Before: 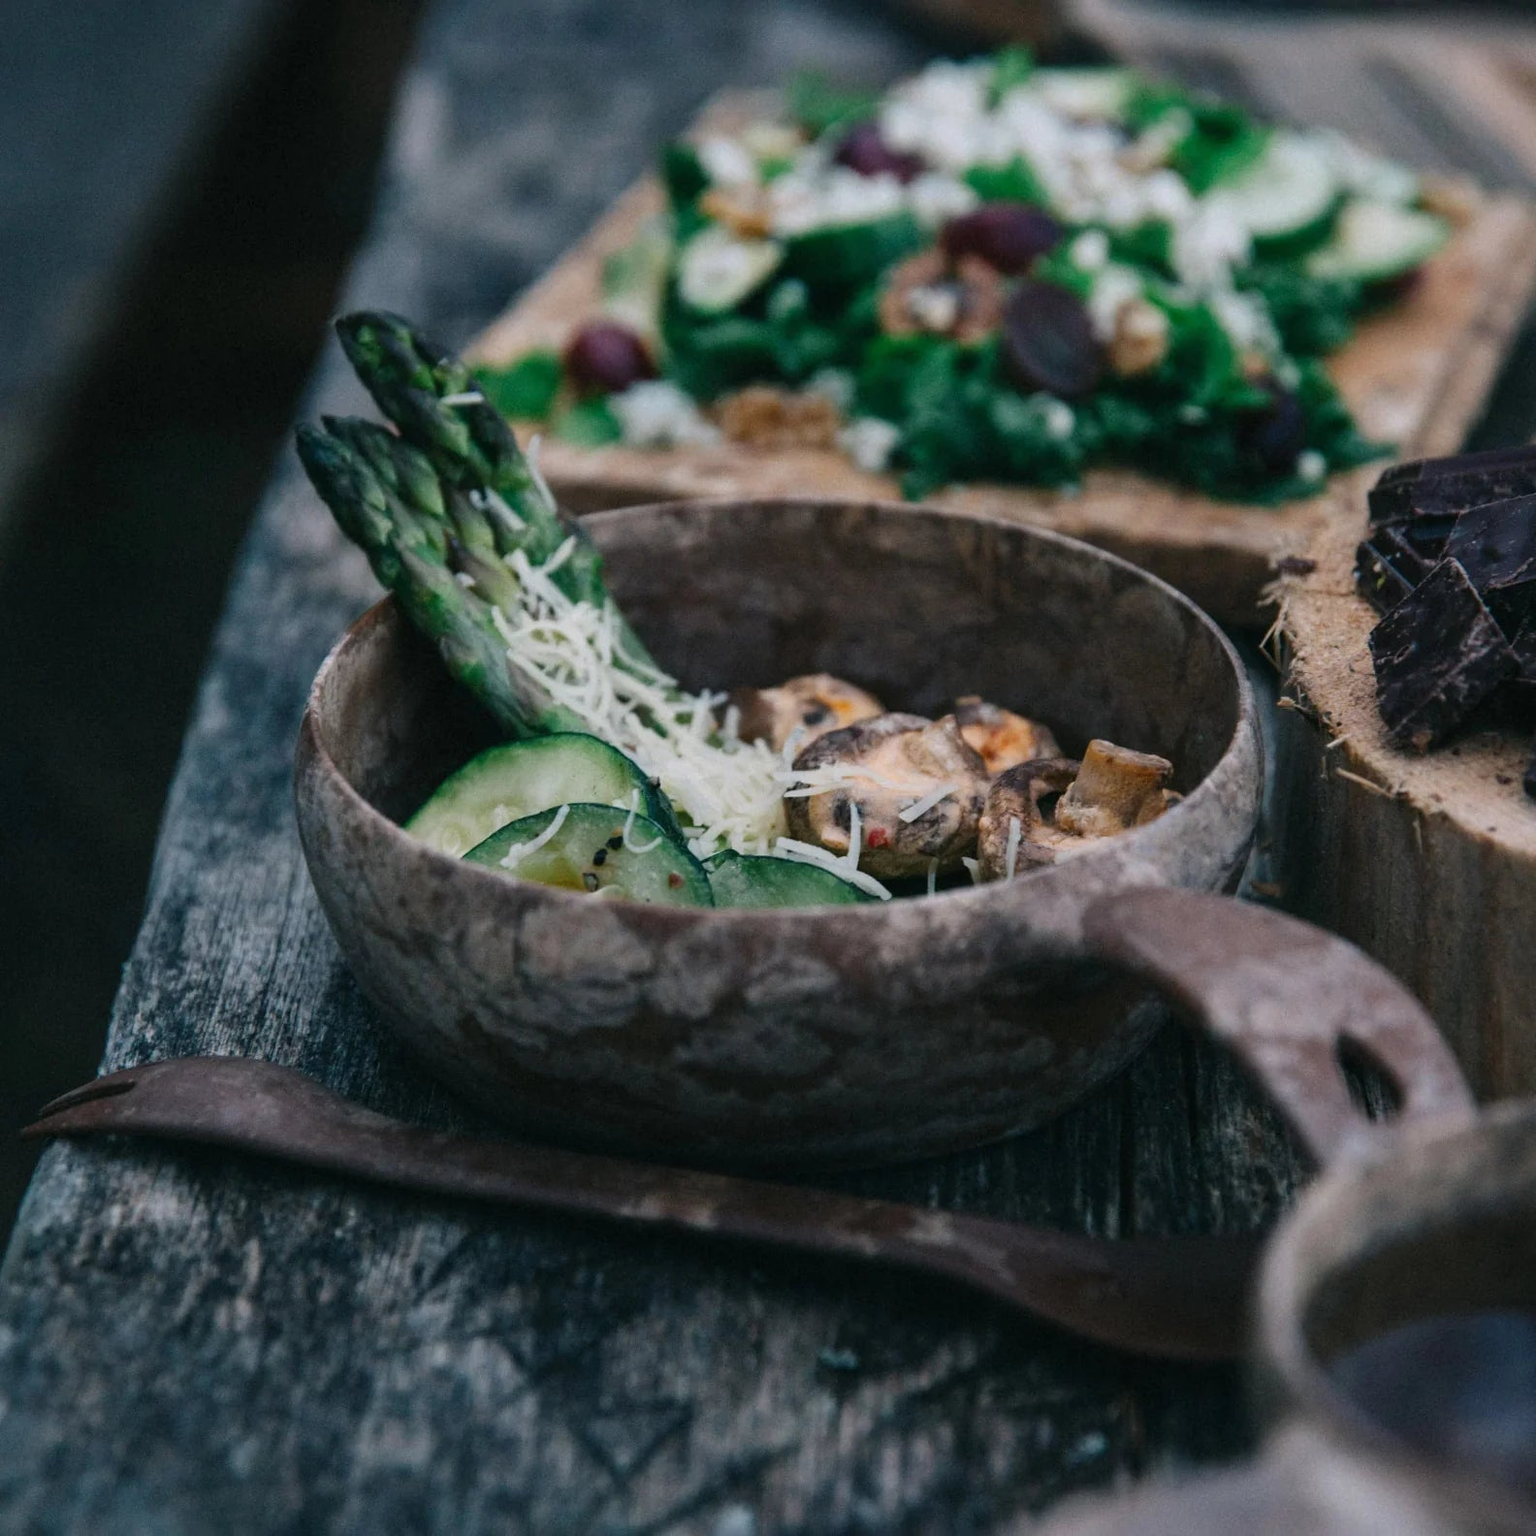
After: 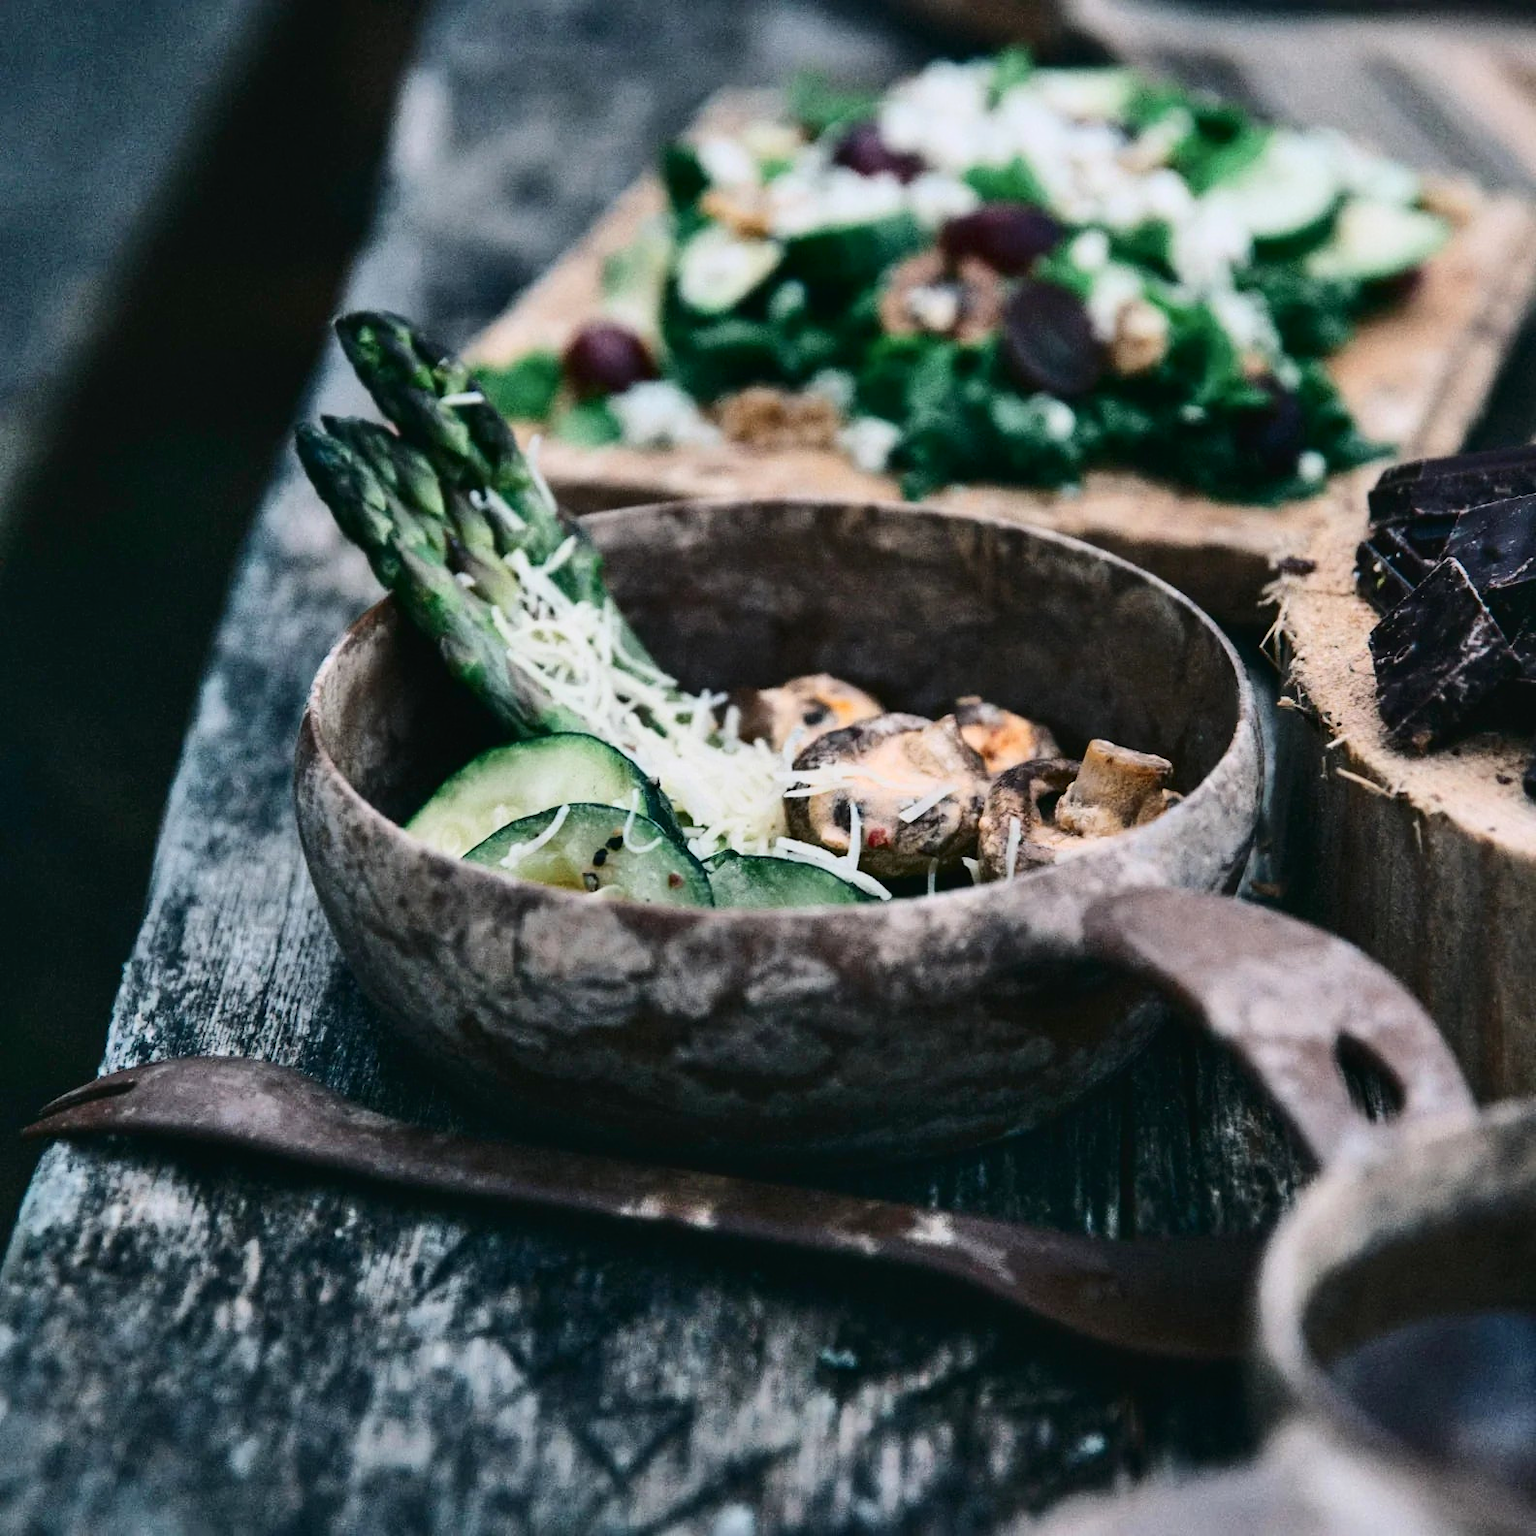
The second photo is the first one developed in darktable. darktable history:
contrast brightness saturation: contrast 0.148, brightness 0.049
shadows and highlights: highlights 70.47, soften with gaussian
tone curve: curves: ch0 [(0, 0) (0.003, 0.016) (0.011, 0.019) (0.025, 0.023) (0.044, 0.029) (0.069, 0.042) (0.1, 0.068) (0.136, 0.101) (0.177, 0.143) (0.224, 0.21) (0.277, 0.289) (0.335, 0.379) (0.399, 0.476) (0.468, 0.569) (0.543, 0.654) (0.623, 0.75) (0.709, 0.822) (0.801, 0.893) (0.898, 0.946) (1, 1)], color space Lab, independent channels, preserve colors none
